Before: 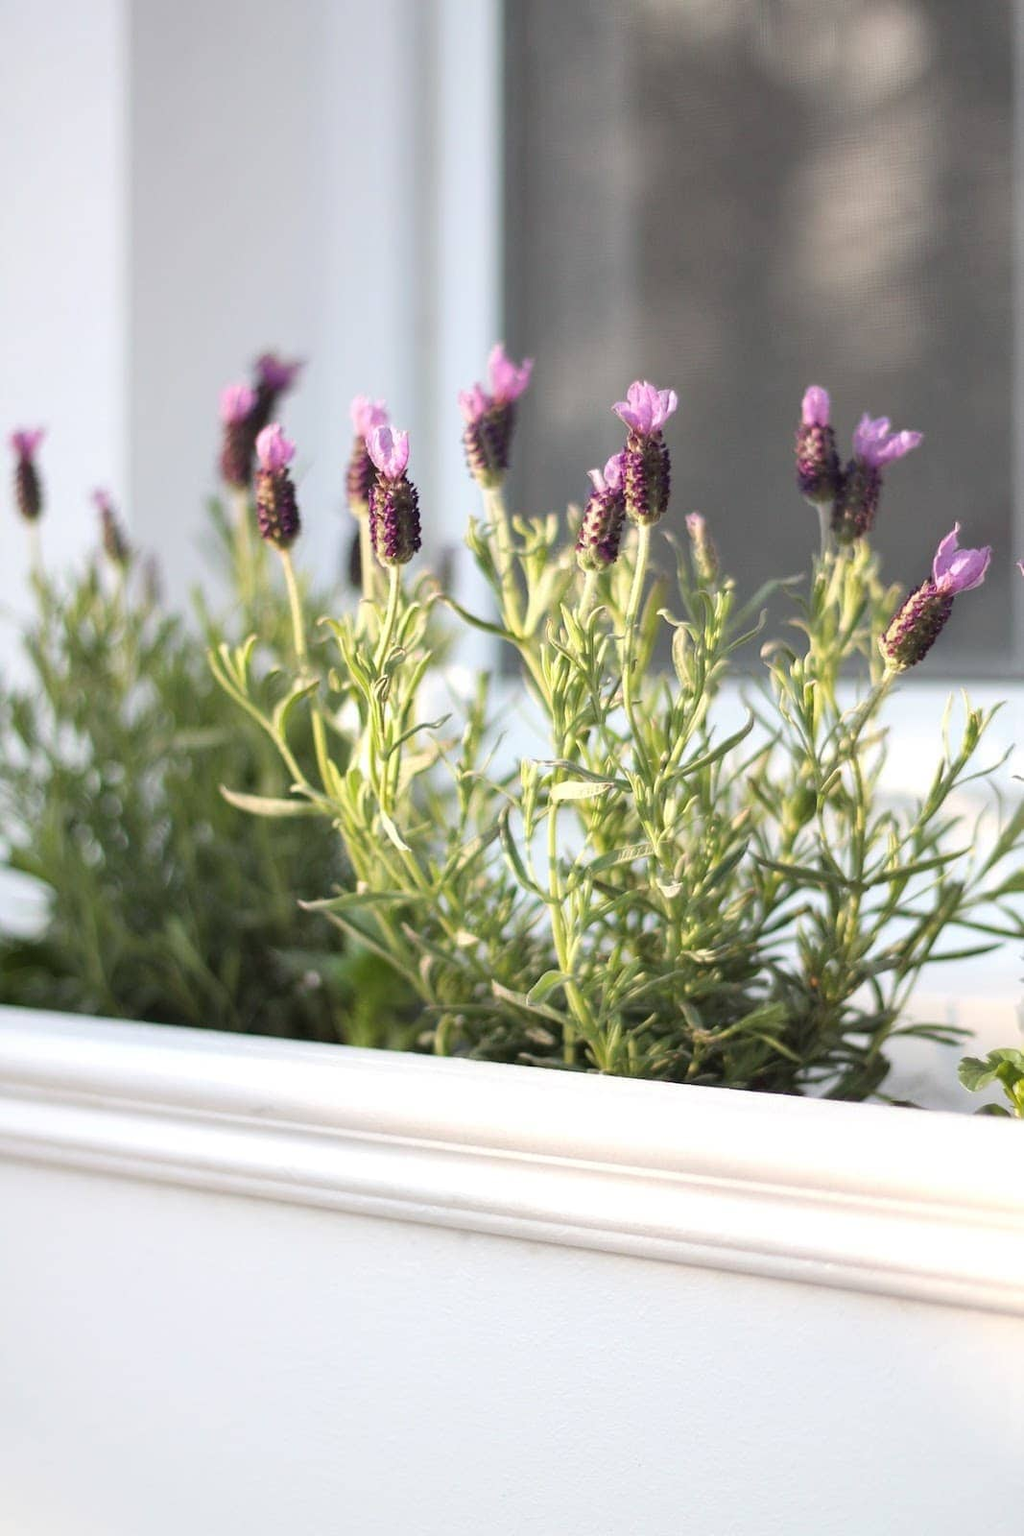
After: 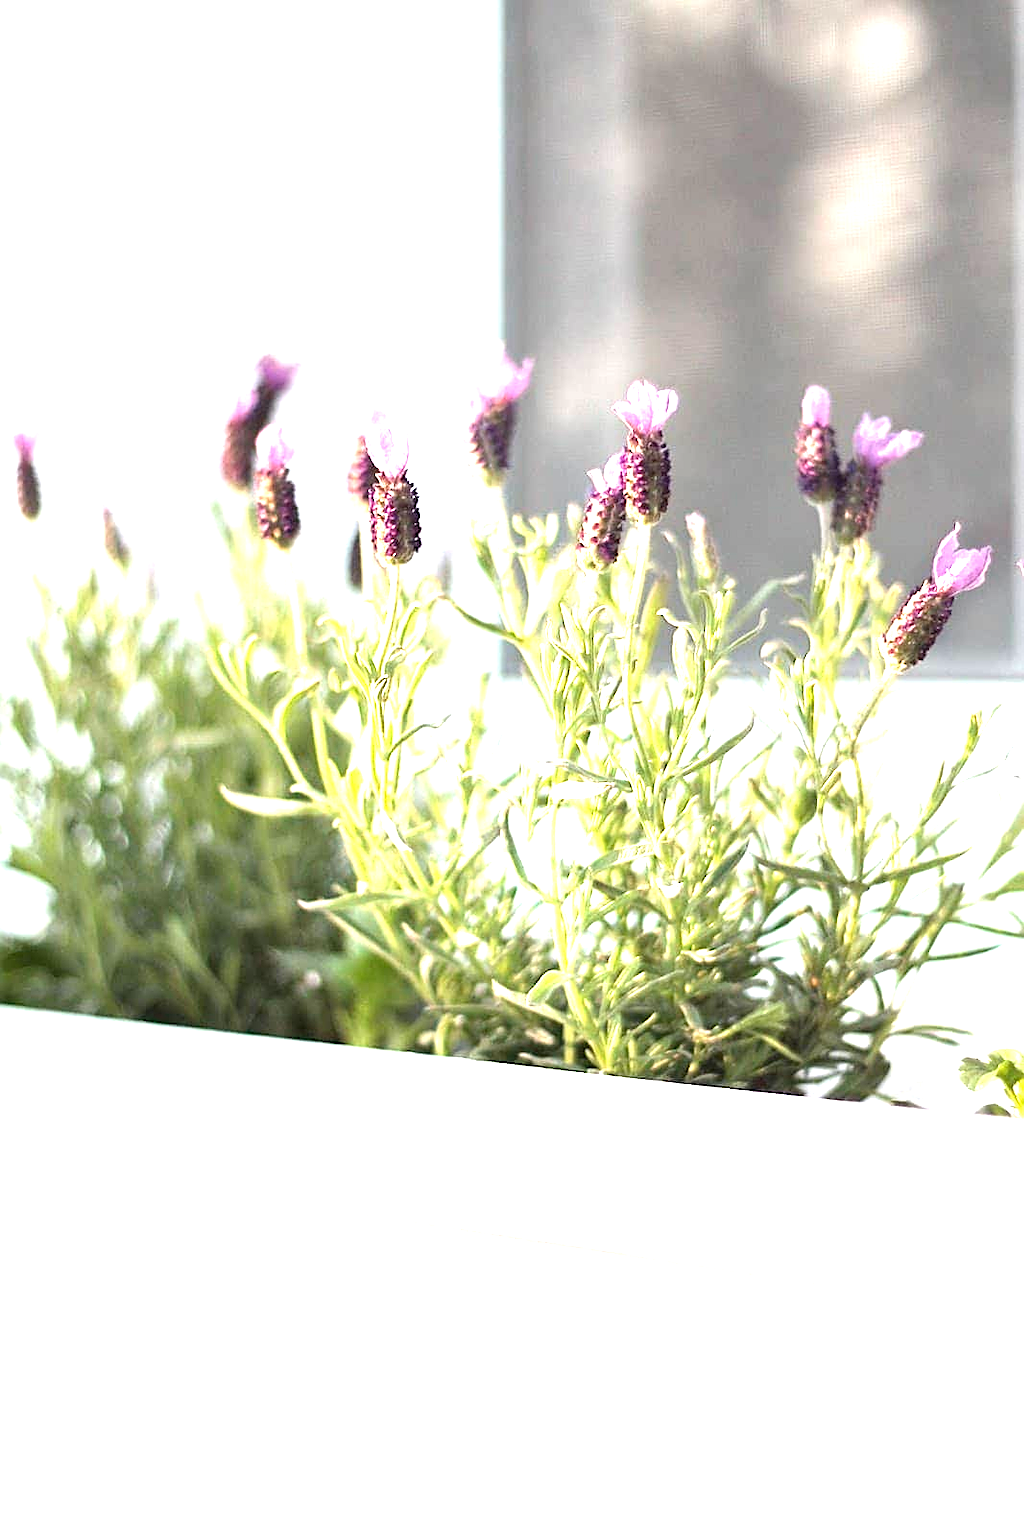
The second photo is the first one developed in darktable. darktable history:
sharpen: on, module defaults
exposure: black level correction 0, exposure 1.517 EV, compensate highlight preservation false
